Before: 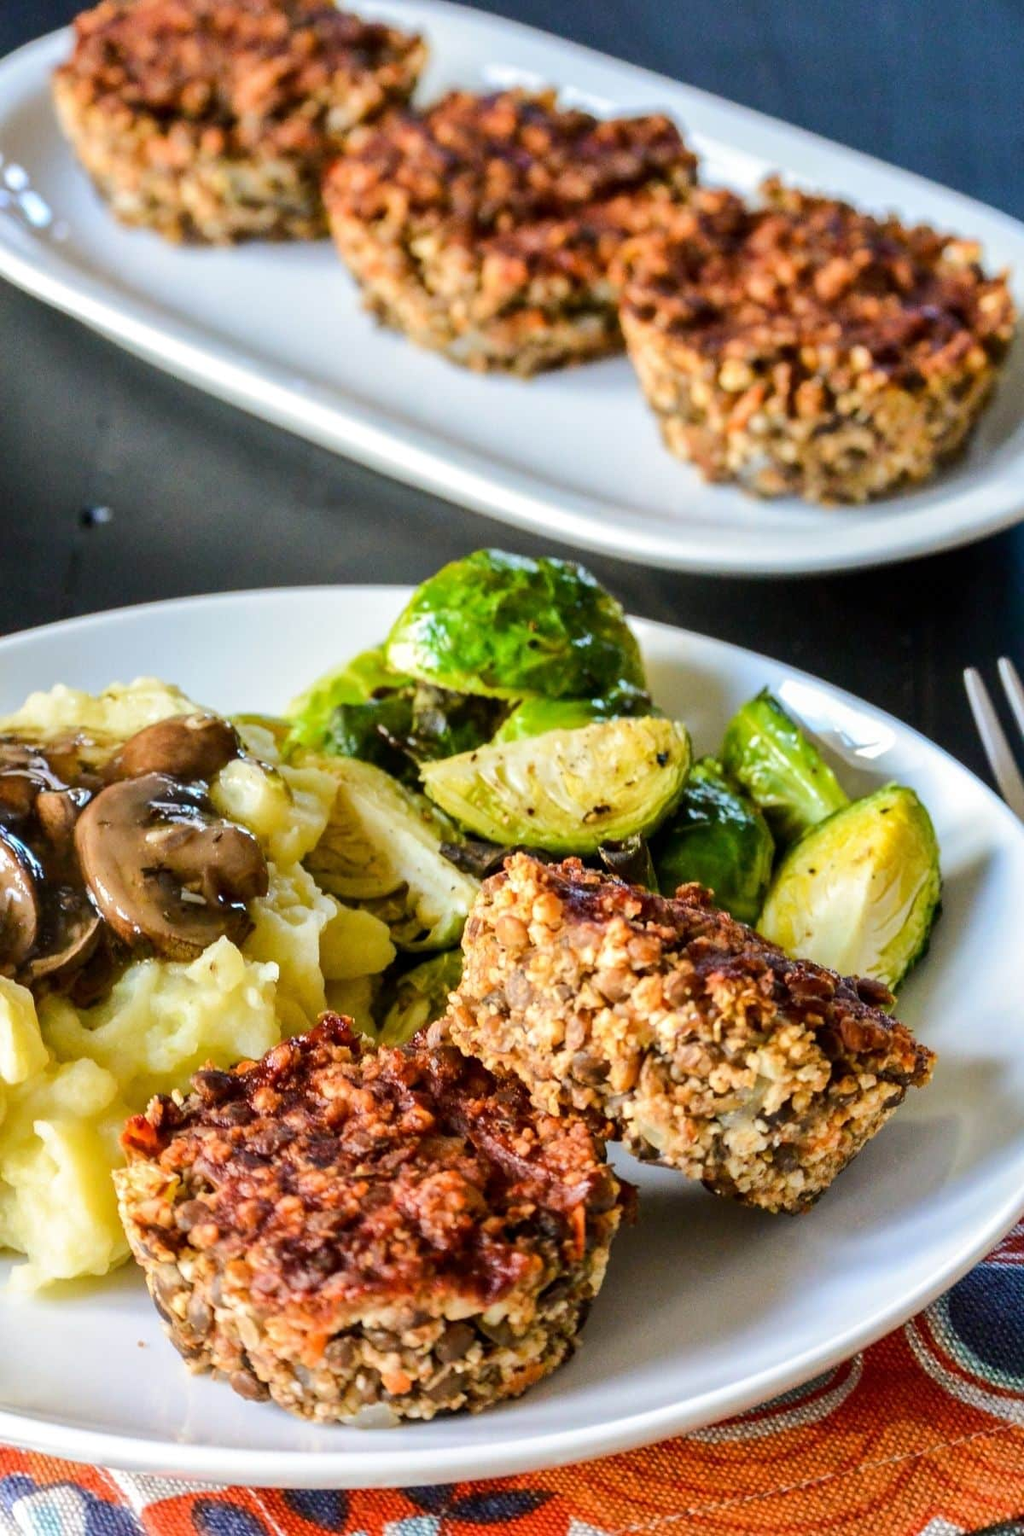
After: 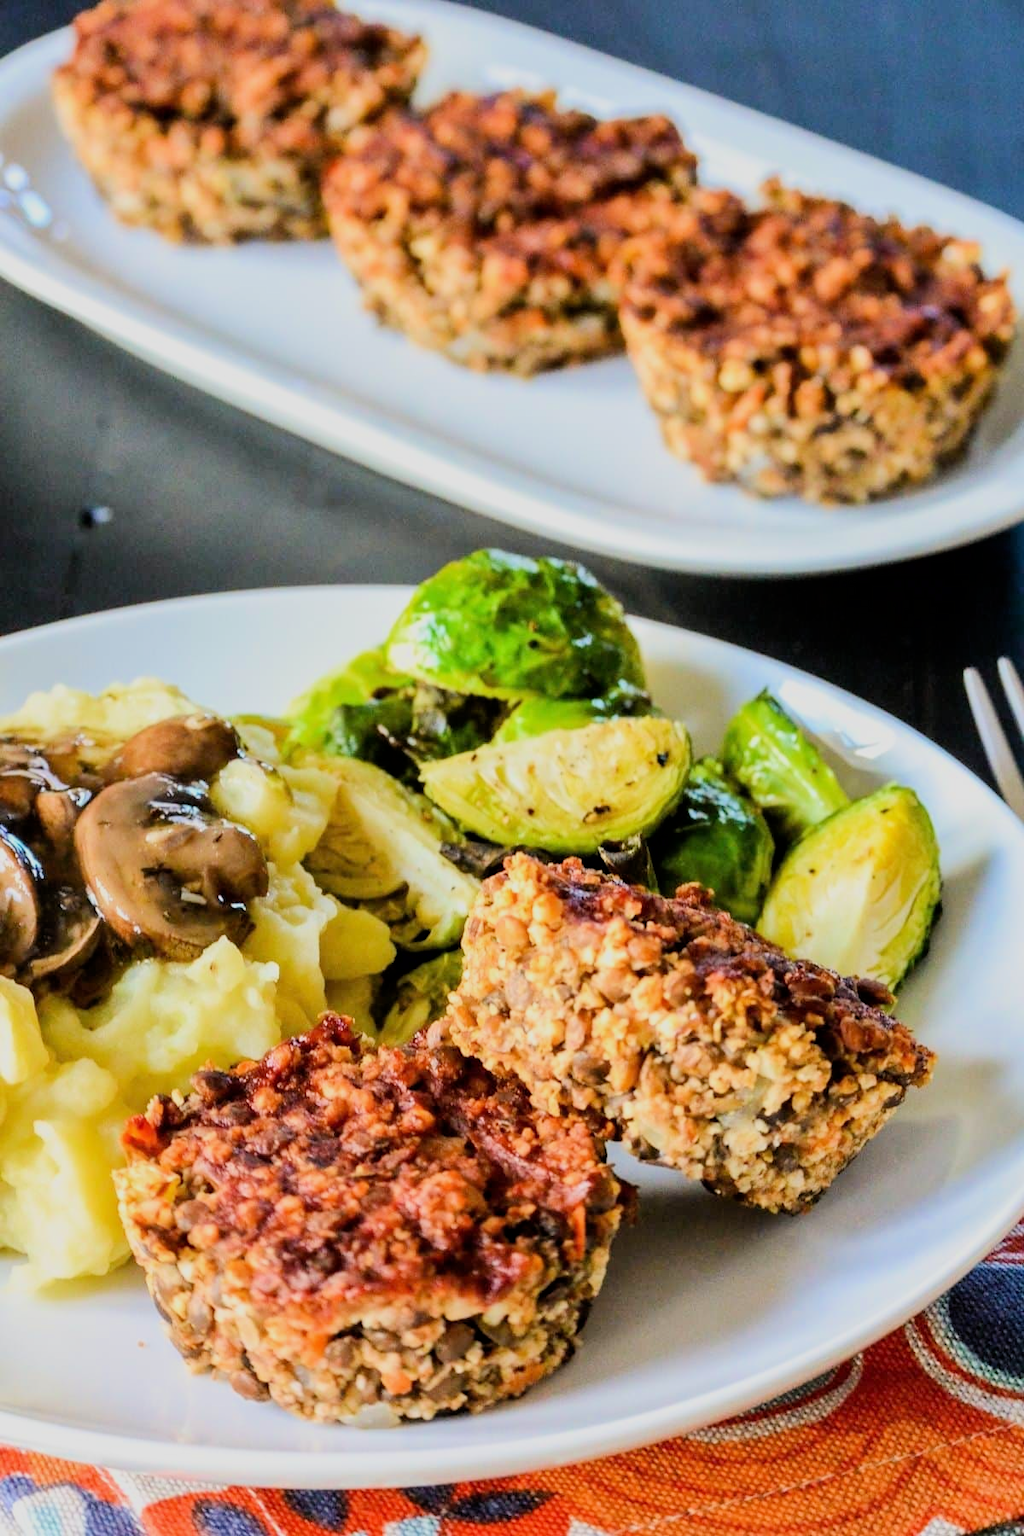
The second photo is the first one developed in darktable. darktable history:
filmic rgb: black relative exposure -7.15 EV, white relative exposure 5.36 EV, hardness 3.02, color science v6 (2022)
exposure: exposure 0.6 EV, compensate highlight preservation false
